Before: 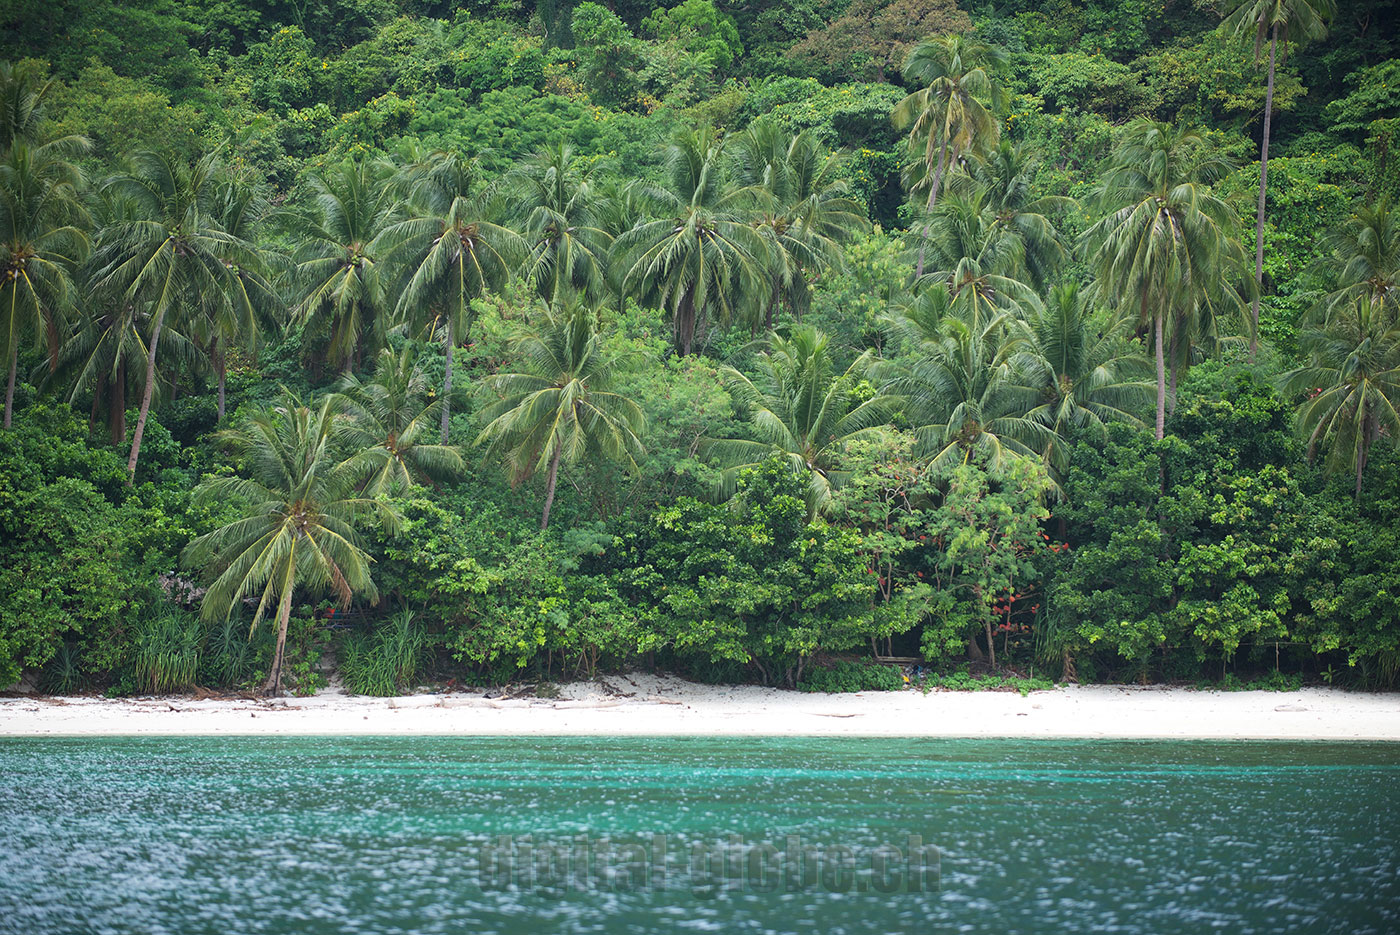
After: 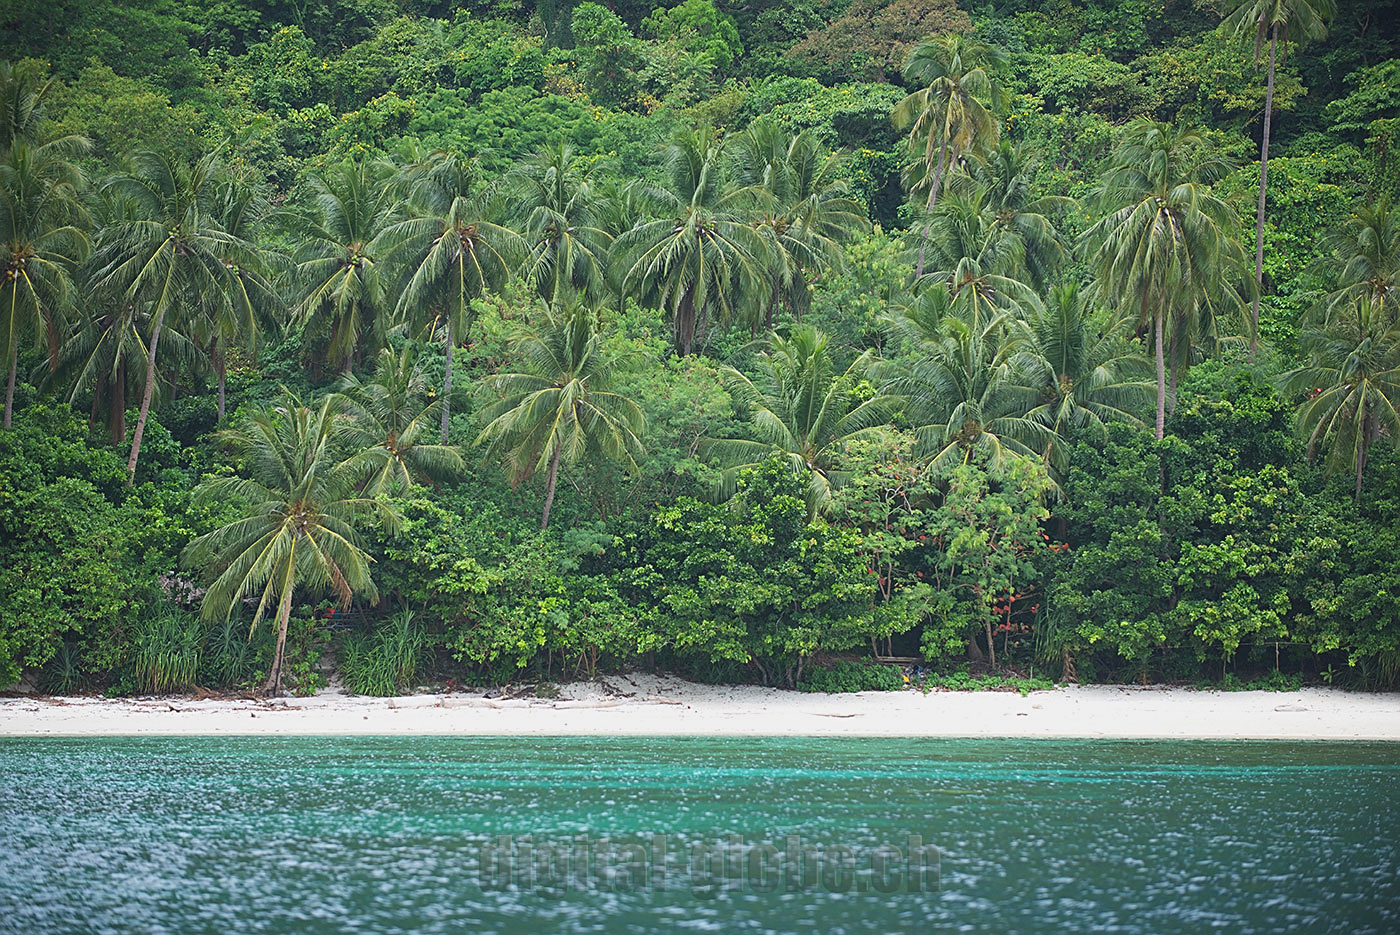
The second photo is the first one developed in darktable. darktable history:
sharpen: on, module defaults
contrast brightness saturation: contrast -0.11
